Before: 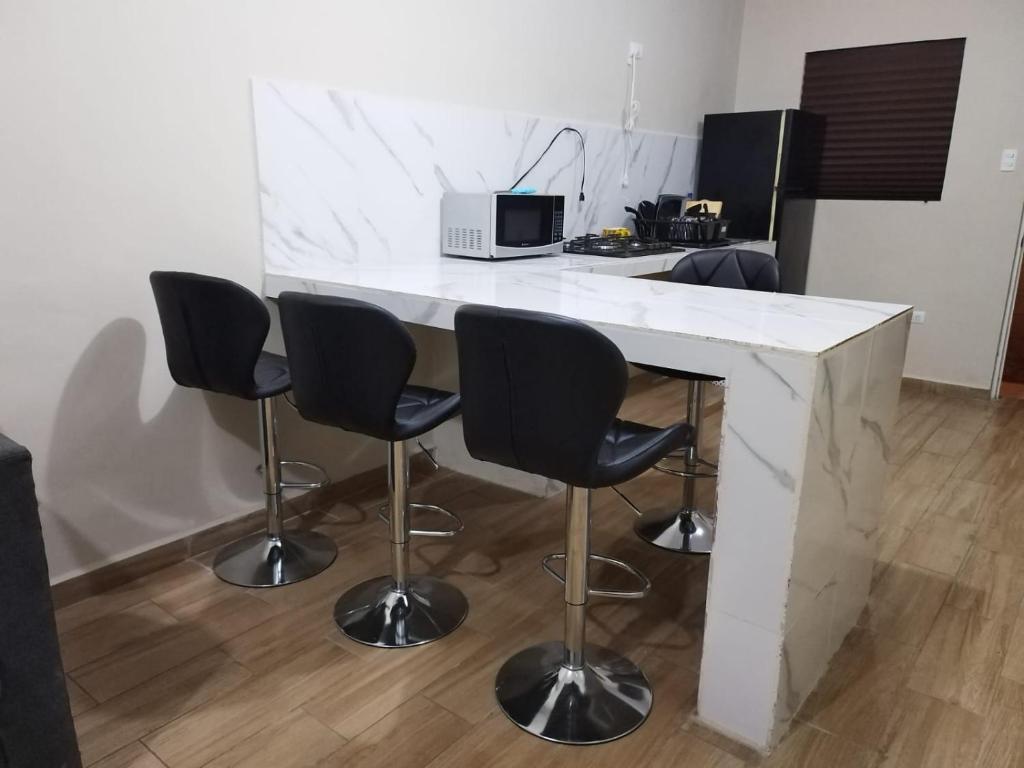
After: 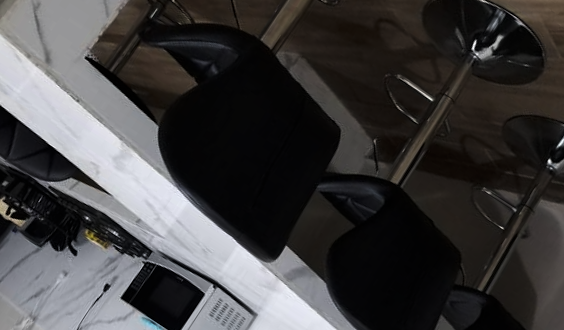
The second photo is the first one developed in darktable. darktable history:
crop and rotate: angle 147°, left 9.207%, top 15.618%, right 4.575%, bottom 16.969%
levels: levels [0, 0.618, 1]
